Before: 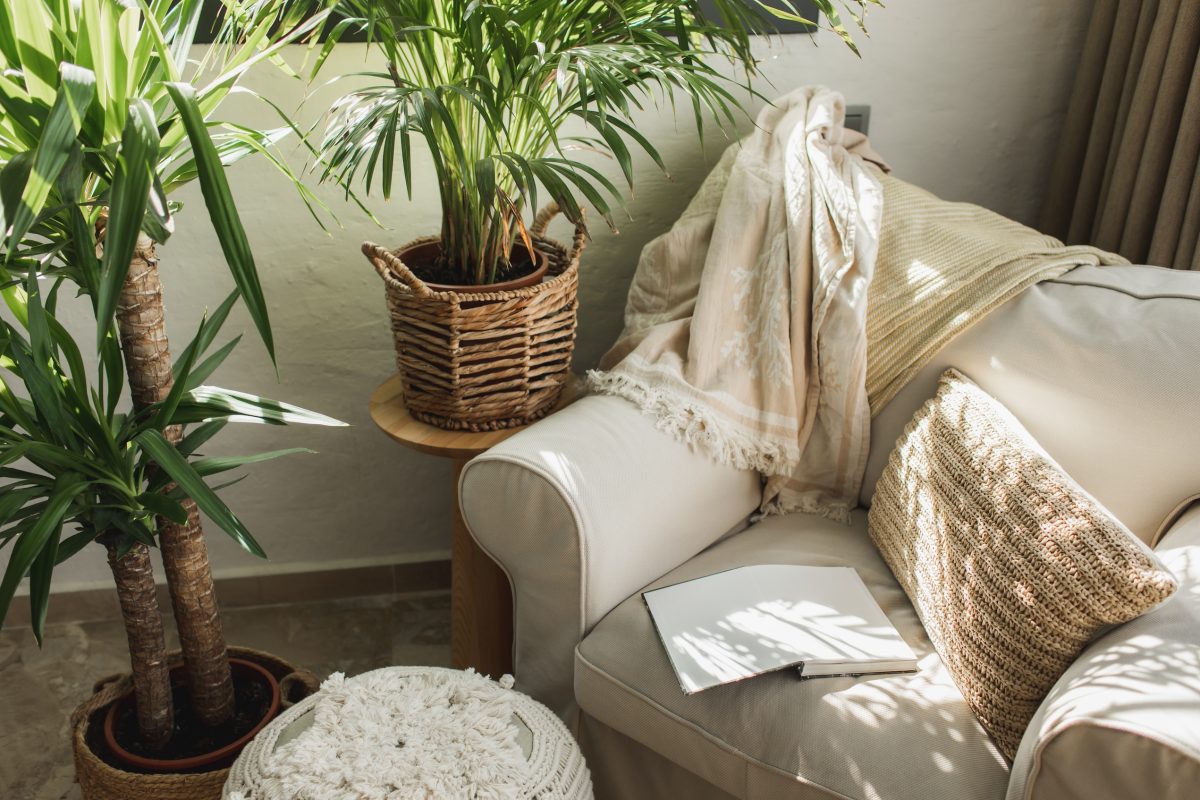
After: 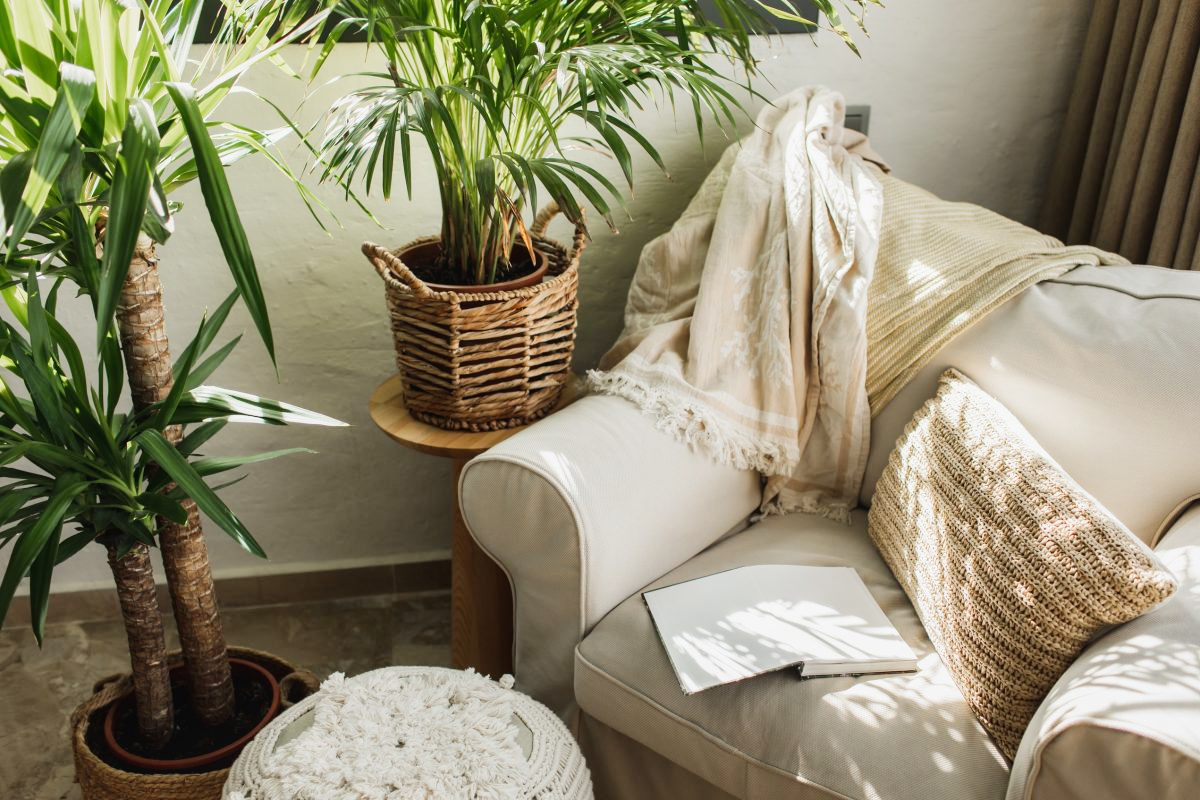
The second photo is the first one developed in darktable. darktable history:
local contrast: mode bilateral grid, contrast 21, coarseness 51, detail 119%, midtone range 0.2
tone curve: curves: ch0 [(0, 0.021) (0.049, 0.044) (0.152, 0.14) (0.328, 0.357) (0.473, 0.529) (0.641, 0.705) (0.868, 0.887) (1, 0.969)]; ch1 [(0, 0) (0.322, 0.328) (0.43, 0.425) (0.474, 0.466) (0.502, 0.503) (0.522, 0.526) (0.564, 0.591) (0.602, 0.632) (0.677, 0.701) (0.859, 0.885) (1, 1)]; ch2 [(0, 0) (0.33, 0.301) (0.447, 0.44) (0.502, 0.505) (0.535, 0.554) (0.565, 0.598) (0.618, 0.629) (1, 1)], preserve colors none
